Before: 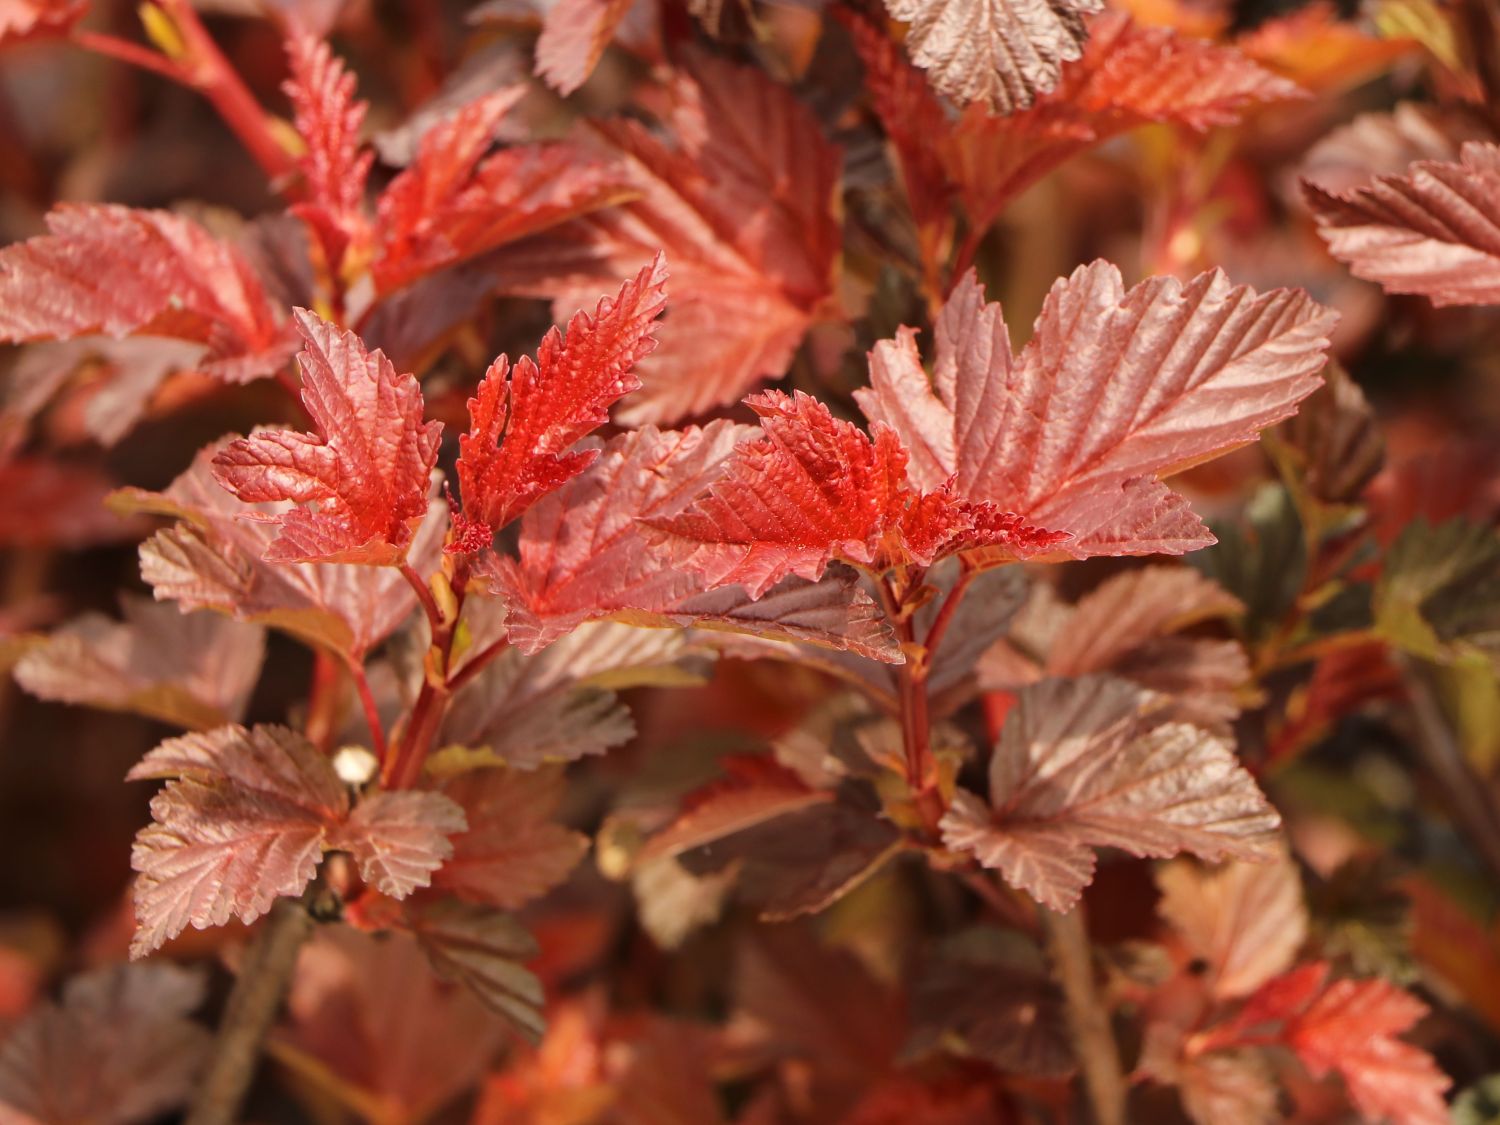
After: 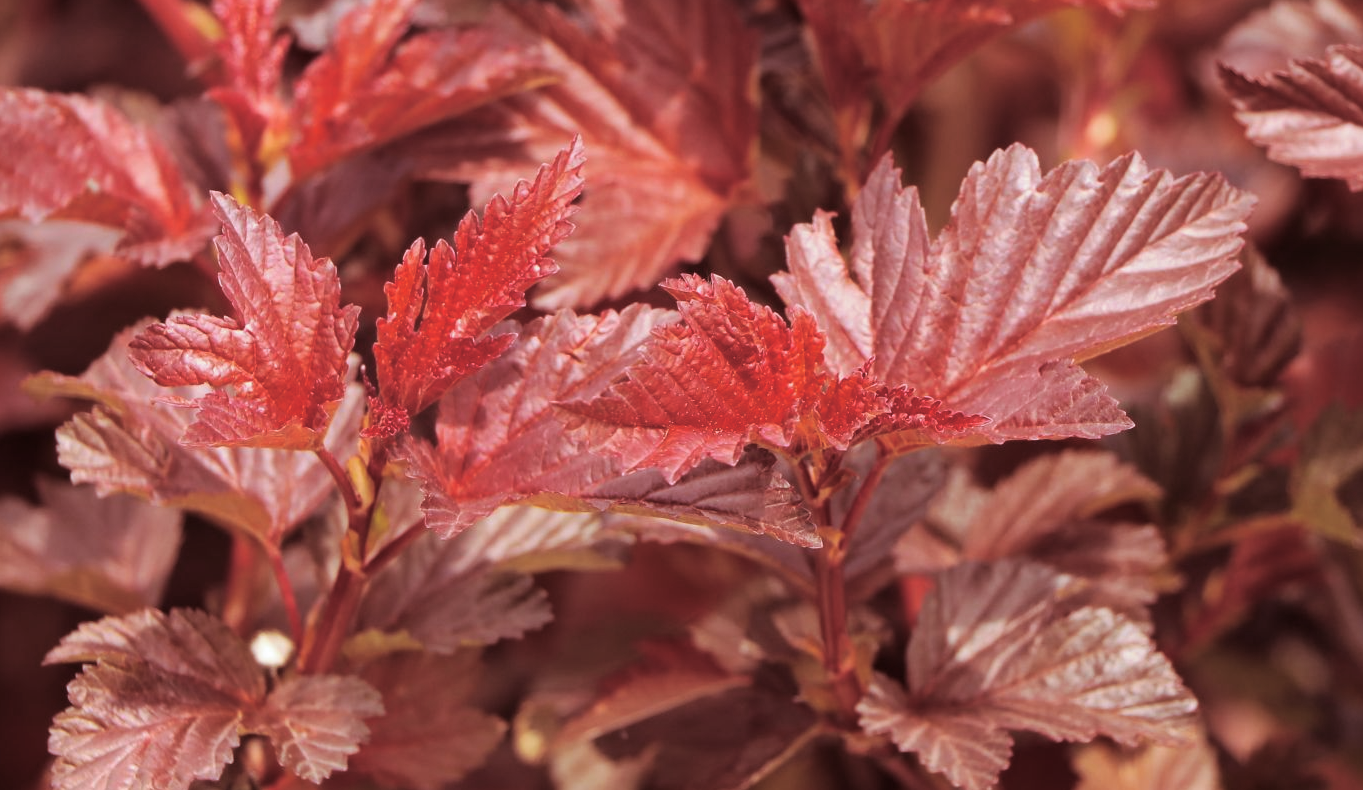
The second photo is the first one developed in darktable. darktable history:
white balance: red 0.967, blue 1.119, emerald 0.756
crop: left 5.596%, top 10.314%, right 3.534%, bottom 19.395%
split-toning: on, module defaults
